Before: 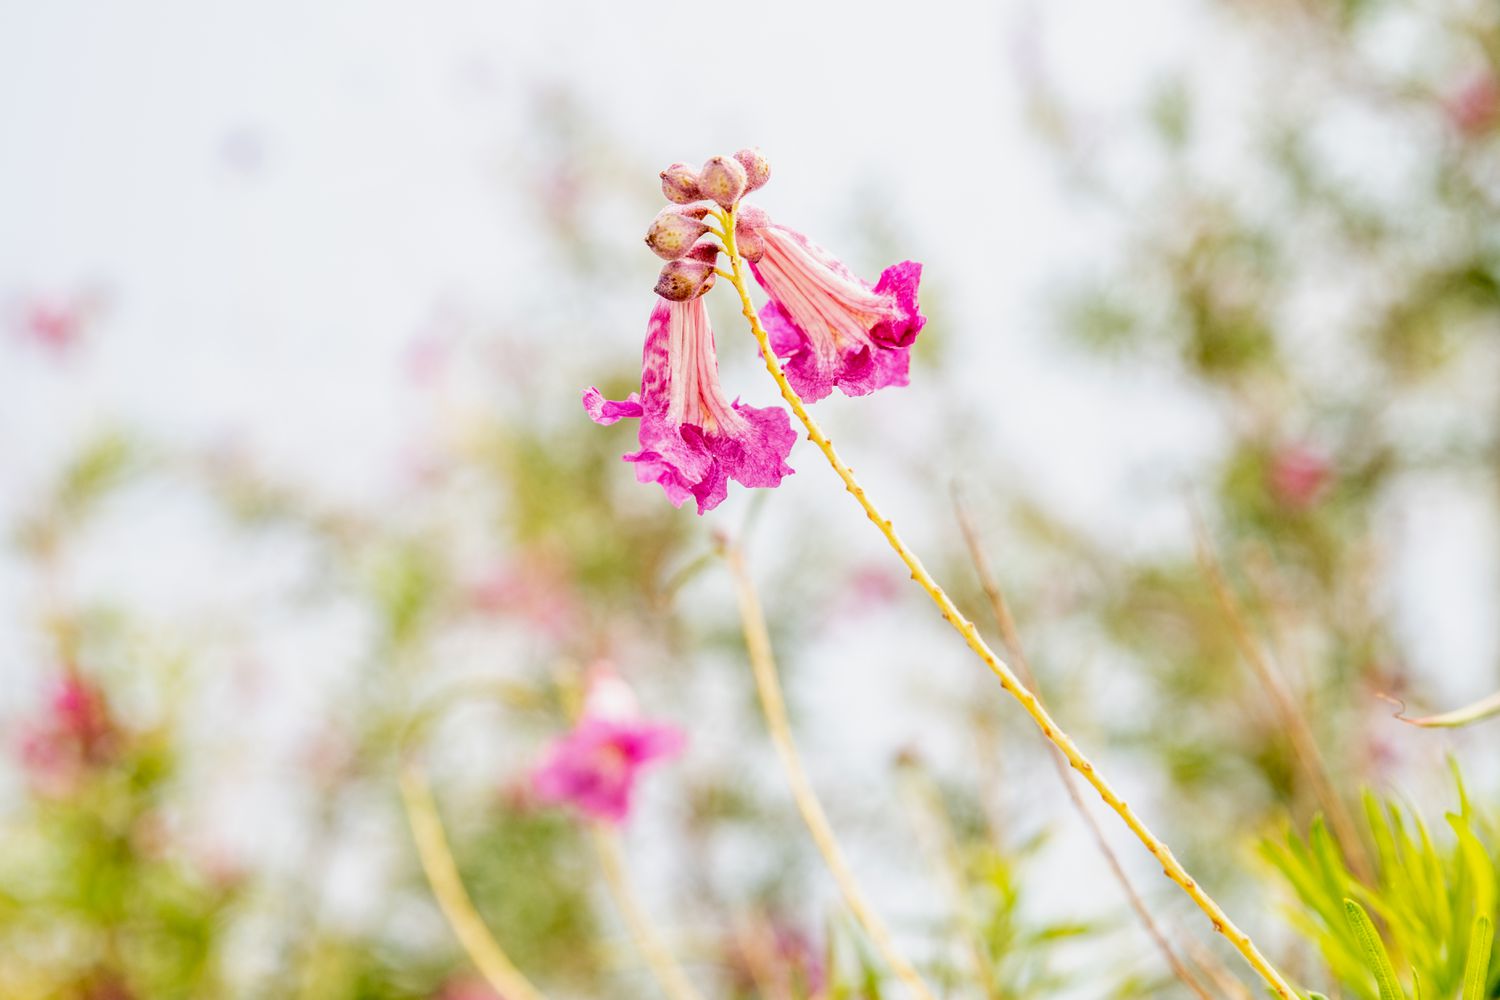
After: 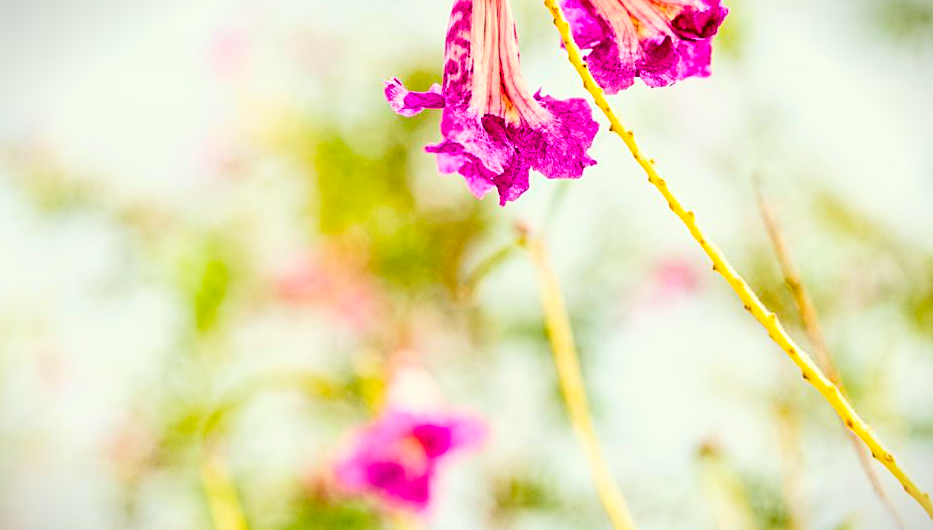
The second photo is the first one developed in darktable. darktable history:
crop: left 13.245%, top 30.992%, right 24.536%, bottom 15.996%
tone curve: curves: ch0 [(0, 0) (0.003, 0.047) (0.011, 0.047) (0.025, 0.049) (0.044, 0.051) (0.069, 0.055) (0.1, 0.066) (0.136, 0.089) (0.177, 0.12) (0.224, 0.155) (0.277, 0.205) (0.335, 0.281) (0.399, 0.37) (0.468, 0.47) (0.543, 0.574) (0.623, 0.687) (0.709, 0.801) (0.801, 0.89) (0.898, 0.963) (1, 1)], color space Lab, linked channels, preserve colors none
color balance rgb: power › chroma 0.497%, power › hue 215.34°, highlights gain › chroma 0.275%, highlights gain › hue 331.17°, perceptual saturation grading › global saturation 42.982%
haze removal: compatibility mode true, adaptive false
color correction: highlights a* -5.93, highlights b* 10.71
sharpen: radius 2.216, amount 0.389, threshold 0.165
vignetting: fall-off start 99.19%, width/height ratio 1.325
